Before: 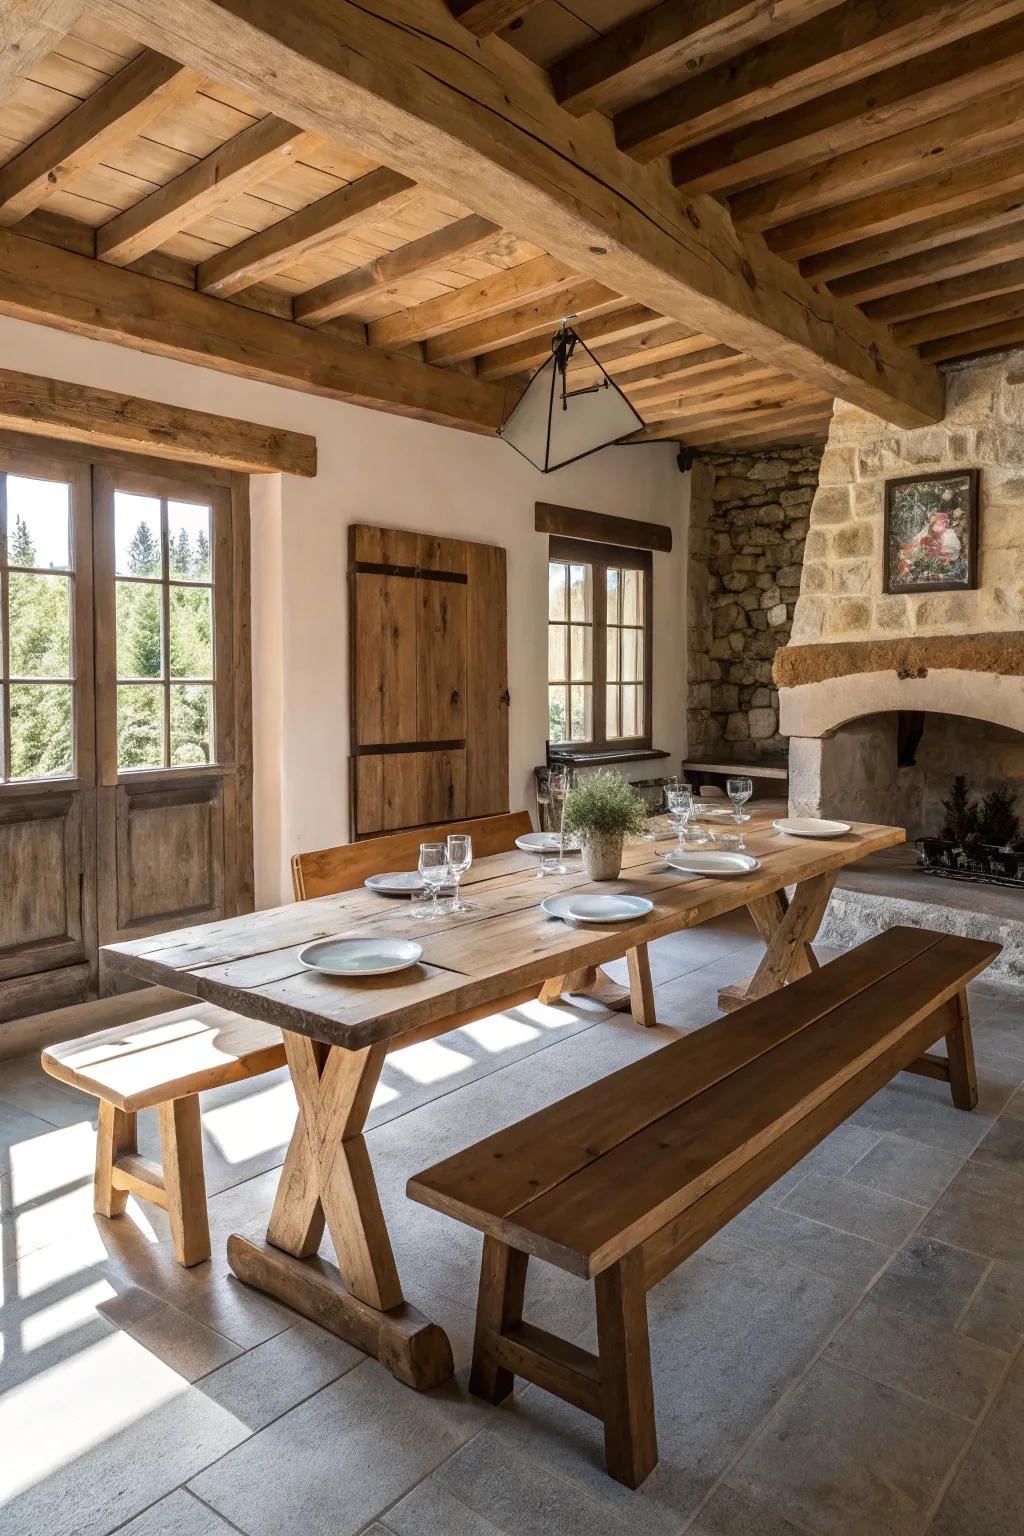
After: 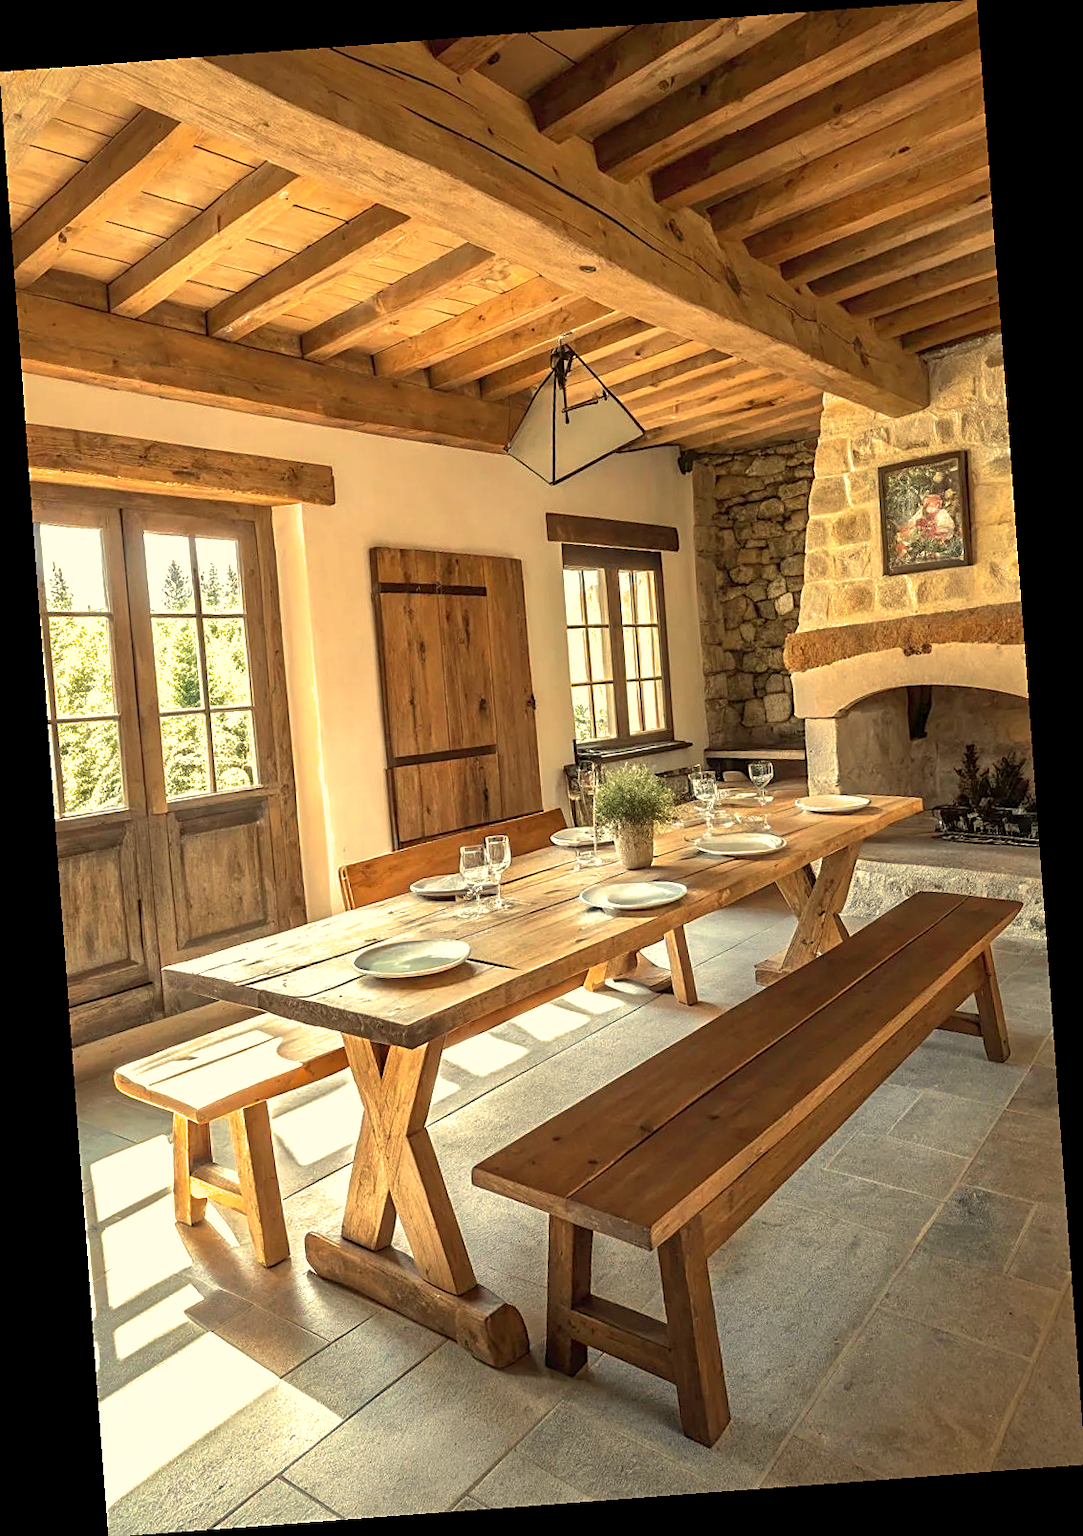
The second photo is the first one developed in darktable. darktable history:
sharpen: on, module defaults
white balance: red 1.08, blue 0.791
shadows and highlights: on, module defaults
exposure: exposure 0.64 EV, compensate highlight preservation false
rotate and perspective: rotation -4.25°, automatic cropping off
